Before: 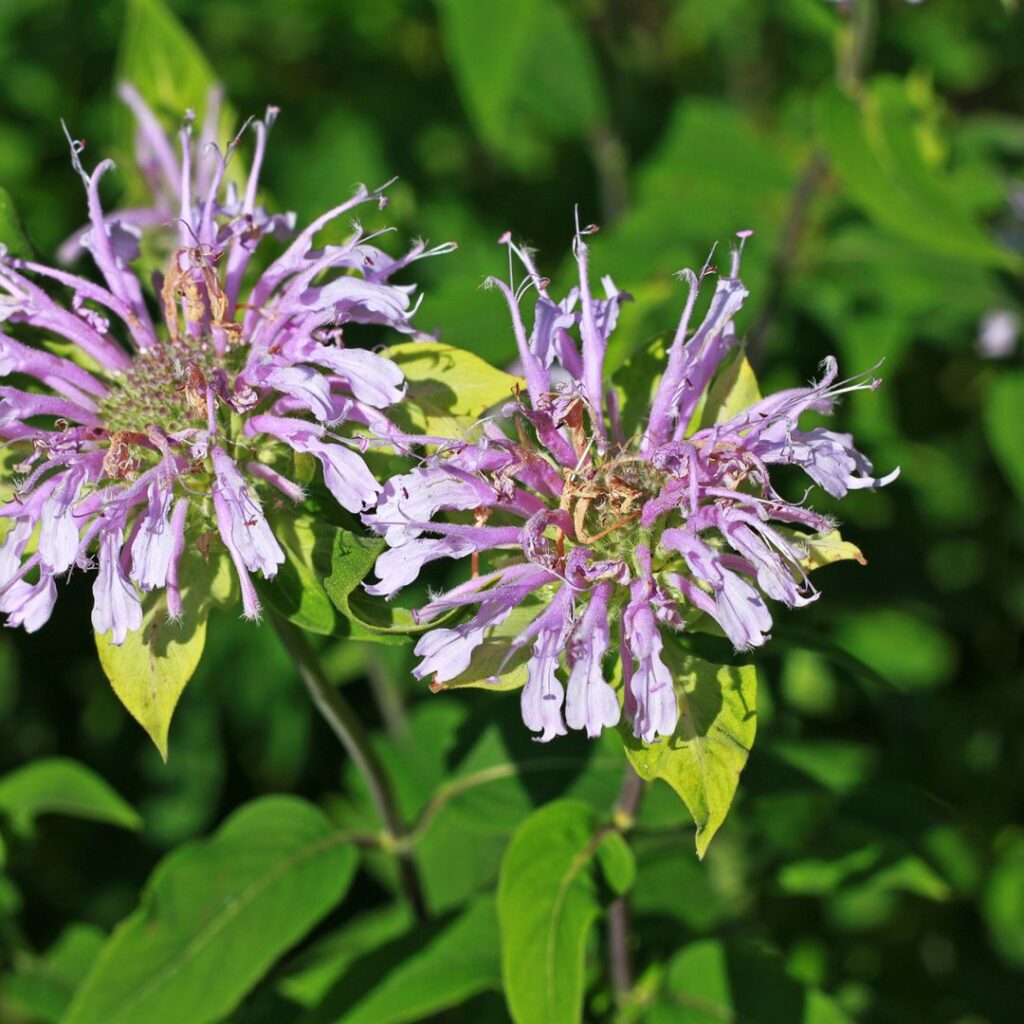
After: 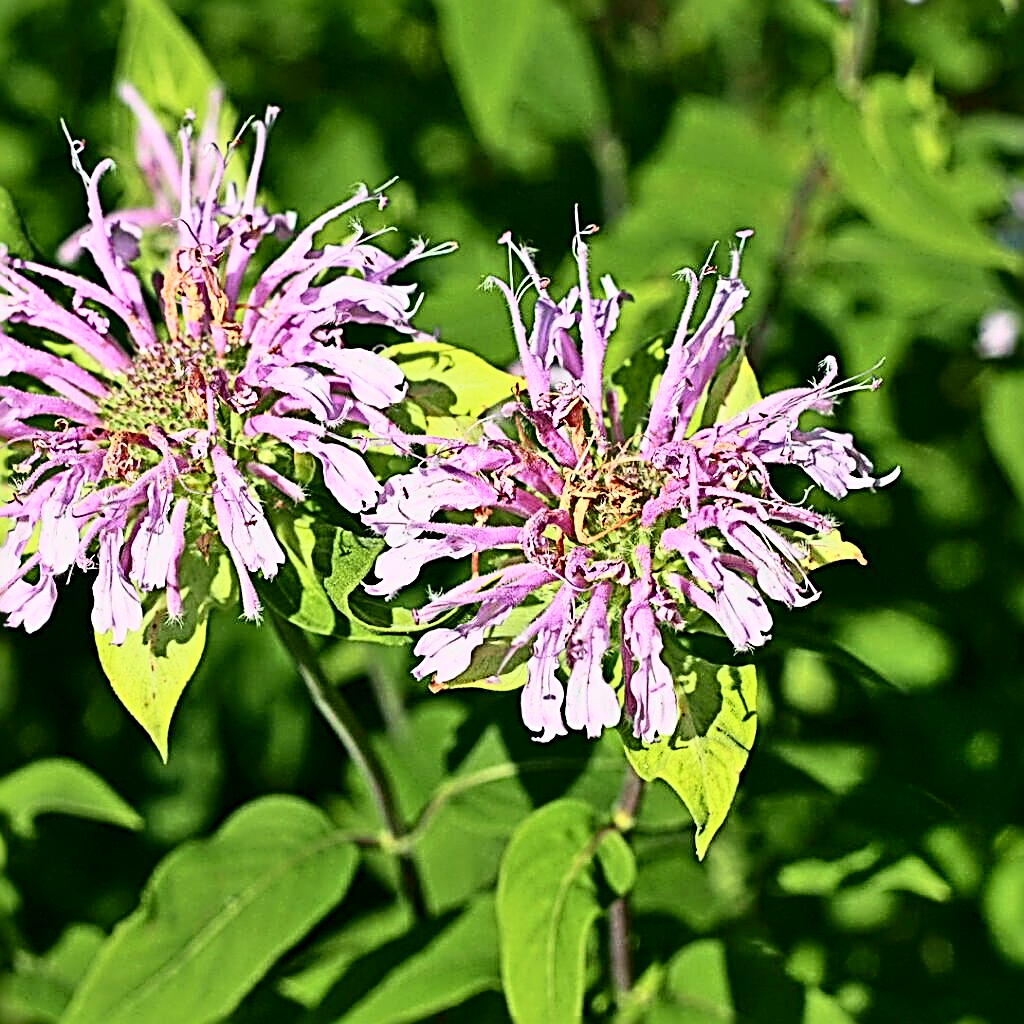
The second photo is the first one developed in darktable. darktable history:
tone curve: curves: ch0 [(0, 0) (0.131, 0.094) (0.326, 0.386) (0.481, 0.623) (0.593, 0.764) (0.812, 0.933) (1, 0.974)]; ch1 [(0, 0) (0.366, 0.367) (0.475, 0.453) (0.494, 0.493) (0.504, 0.497) (0.553, 0.584) (1, 1)]; ch2 [(0, 0) (0.333, 0.346) (0.375, 0.375) (0.424, 0.43) (0.476, 0.492) (0.502, 0.503) (0.533, 0.556) (0.566, 0.599) (0.614, 0.653) (1, 1)], color space Lab, independent channels, preserve colors none
shadows and highlights: white point adjustment 0.05, highlights color adjustment 55.9%, soften with gaussian
white balance: red 1.009, blue 0.985
sharpen: radius 3.158, amount 1.731
rgb levels: preserve colors max RGB
